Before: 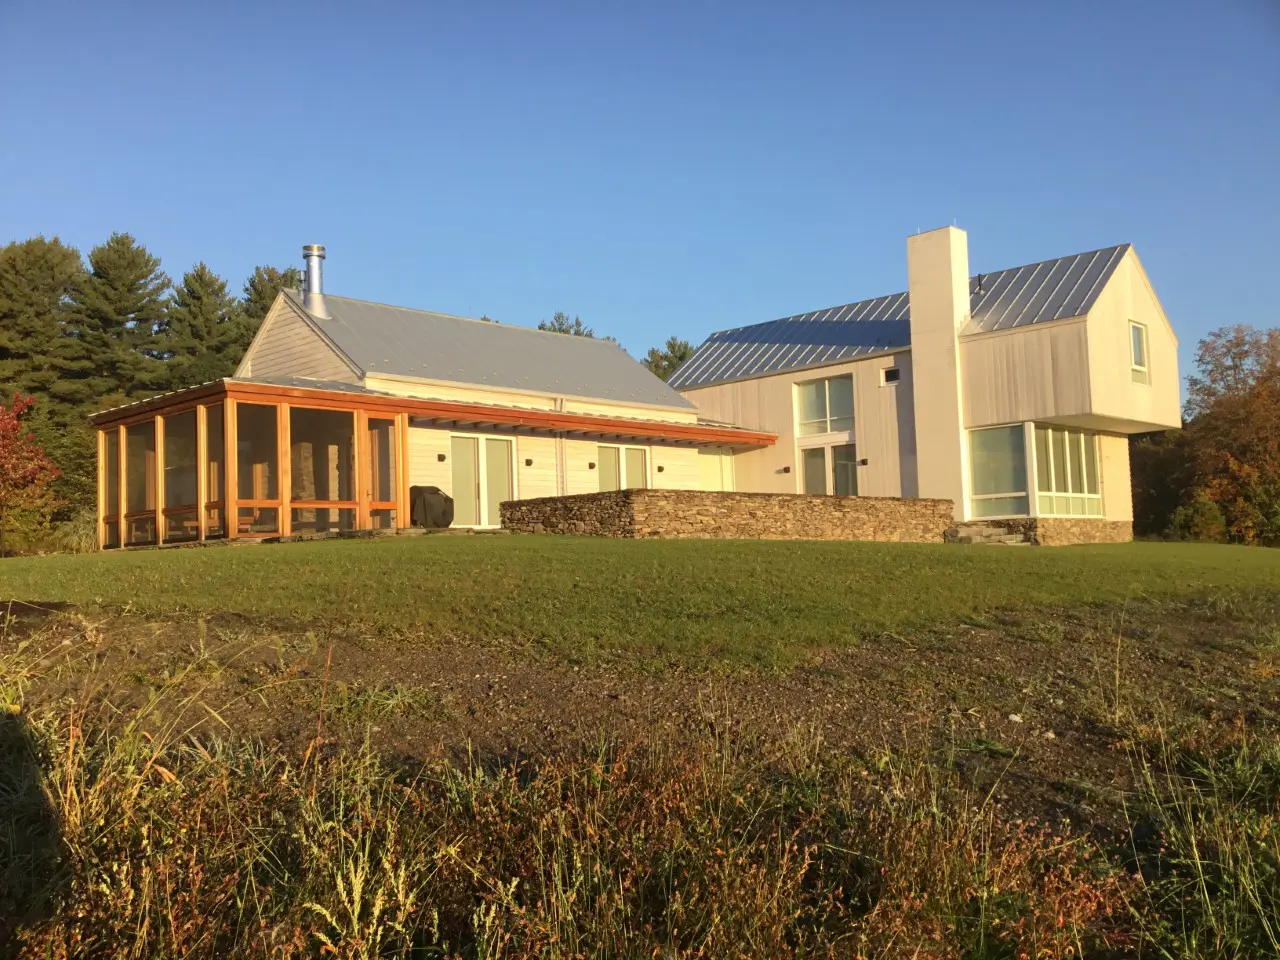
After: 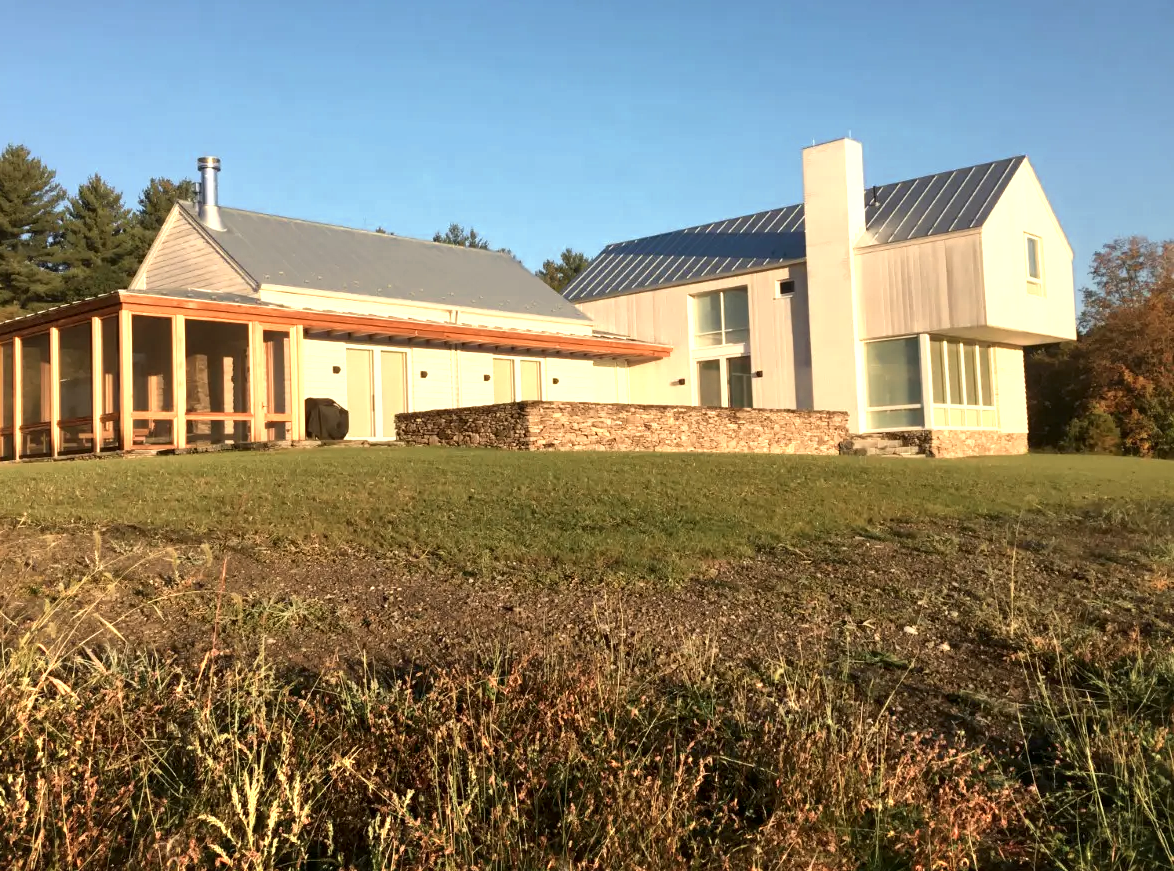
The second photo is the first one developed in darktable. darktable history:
local contrast: mode bilateral grid, contrast 20, coarseness 100, detail 150%, midtone range 0.2
crop and rotate: left 8.262%, top 9.226%
color zones: curves: ch0 [(0.018, 0.548) (0.197, 0.654) (0.425, 0.447) (0.605, 0.658) (0.732, 0.579)]; ch1 [(0.105, 0.531) (0.224, 0.531) (0.386, 0.39) (0.618, 0.456) (0.732, 0.456) (0.956, 0.421)]; ch2 [(0.039, 0.583) (0.215, 0.465) (0.399, 0.544) (0.465, 0.548) (0.614, 0.447) (0.724, 0.43) (0.882, 0.623) (0.956, 0.632)]
